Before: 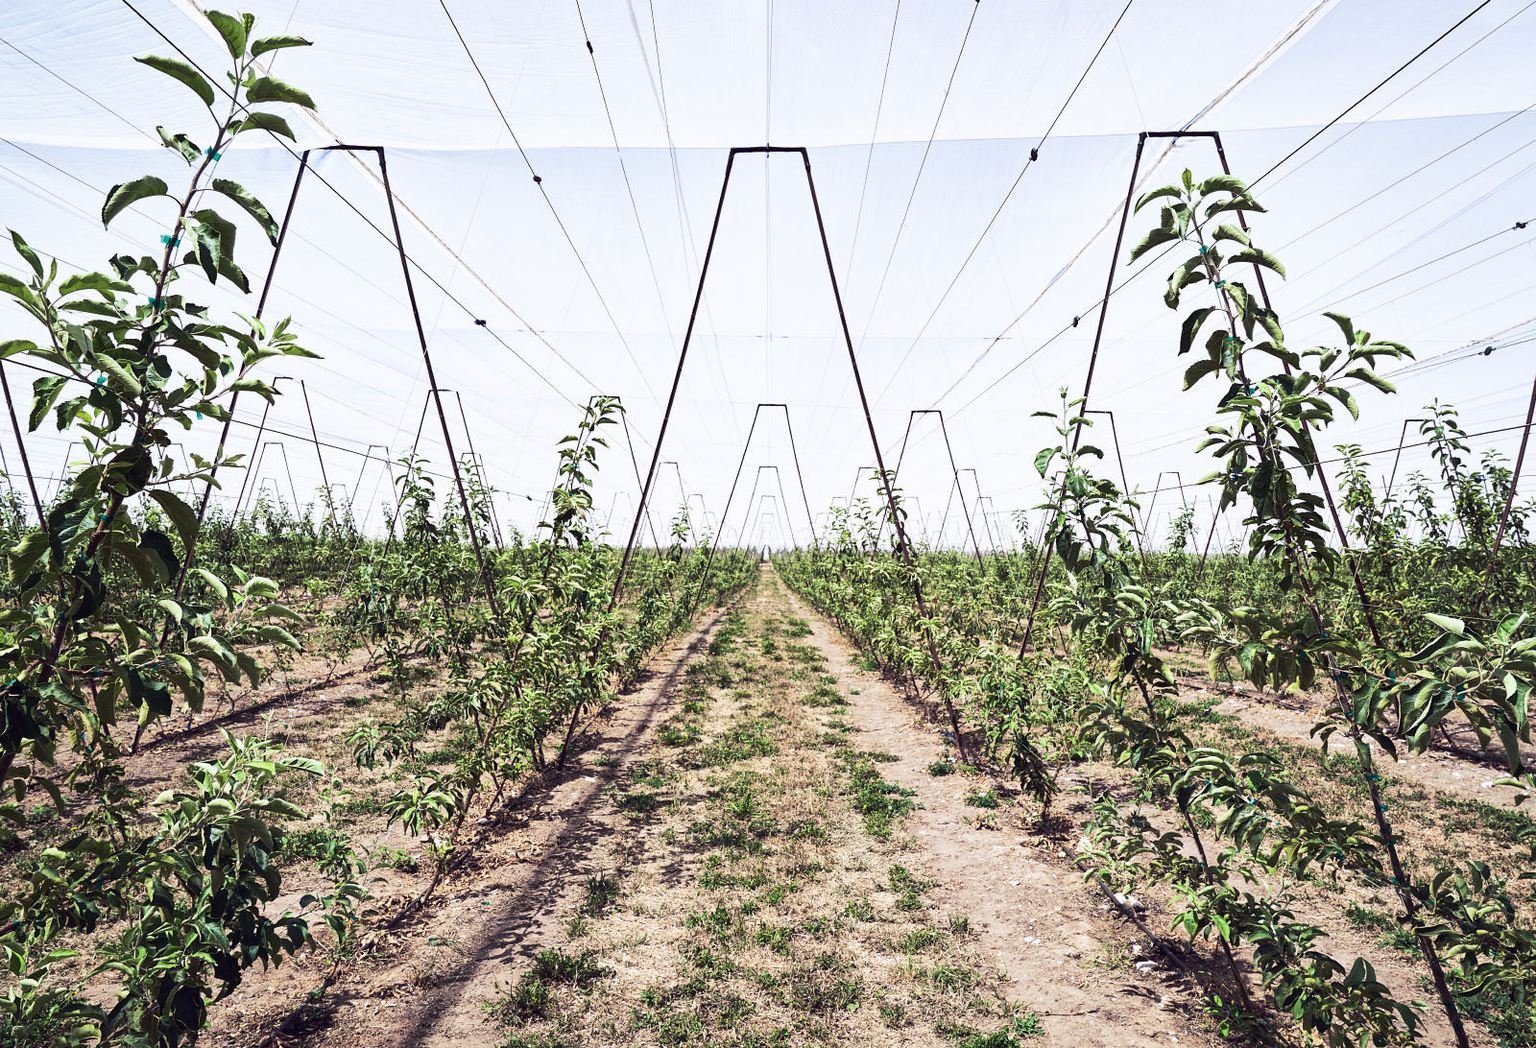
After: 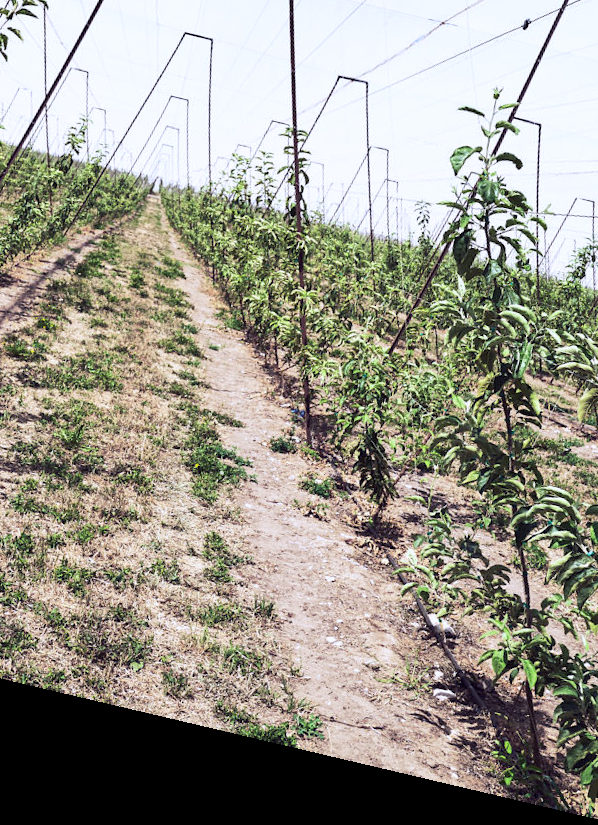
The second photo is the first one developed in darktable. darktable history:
crop: left 40.878%, top 39.176%, right 25.993%, bottom 3.081%
rotate and perspective: rotation 13.27°, automatic cropping off
white balance: red 0.984, blue 1.059
